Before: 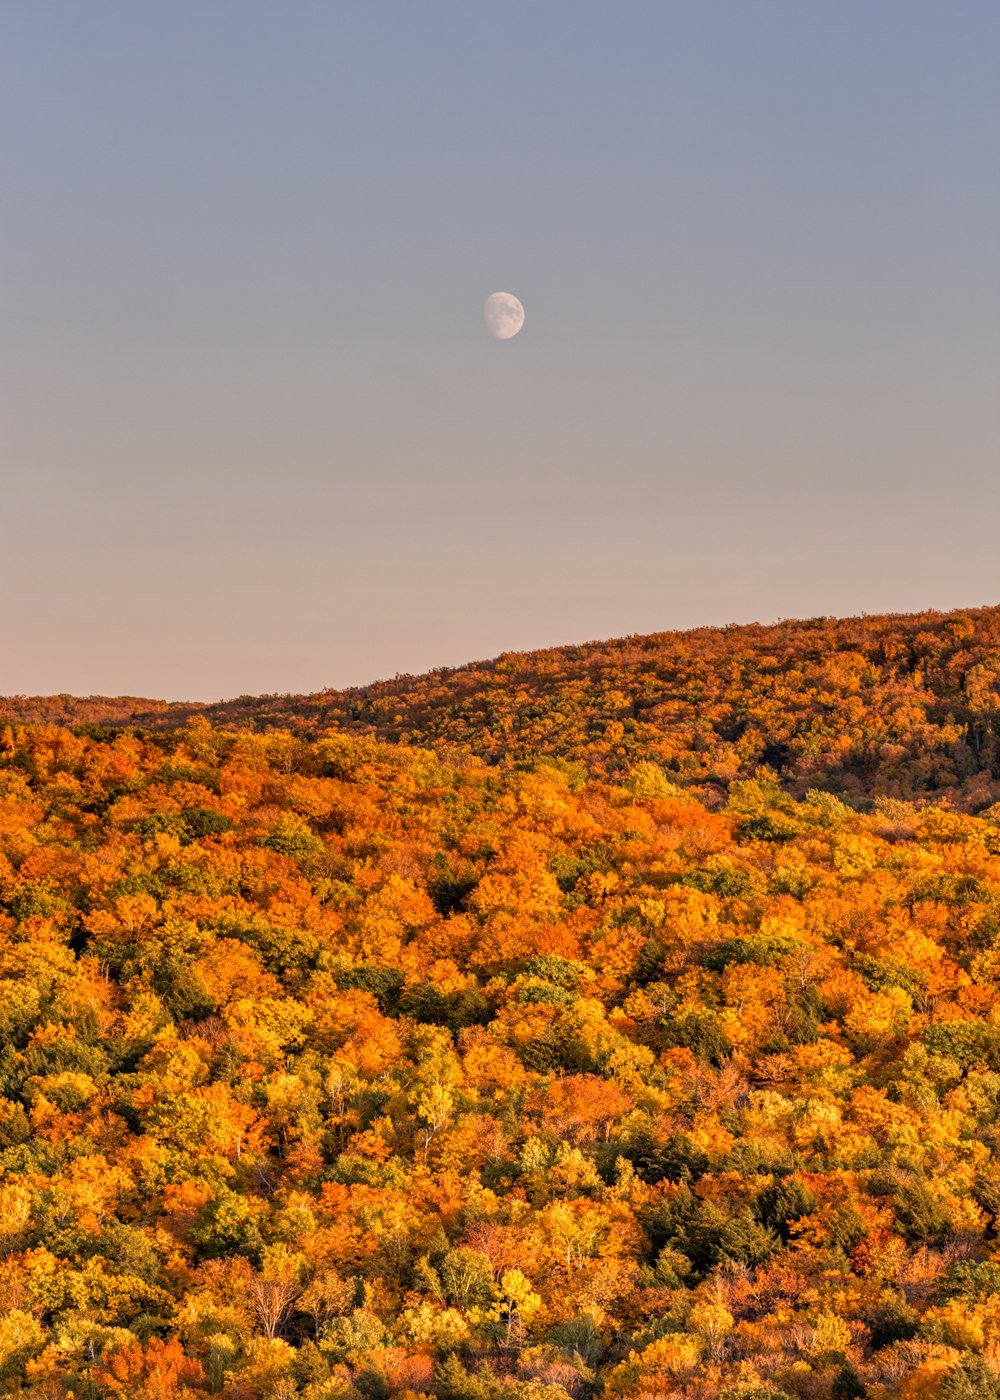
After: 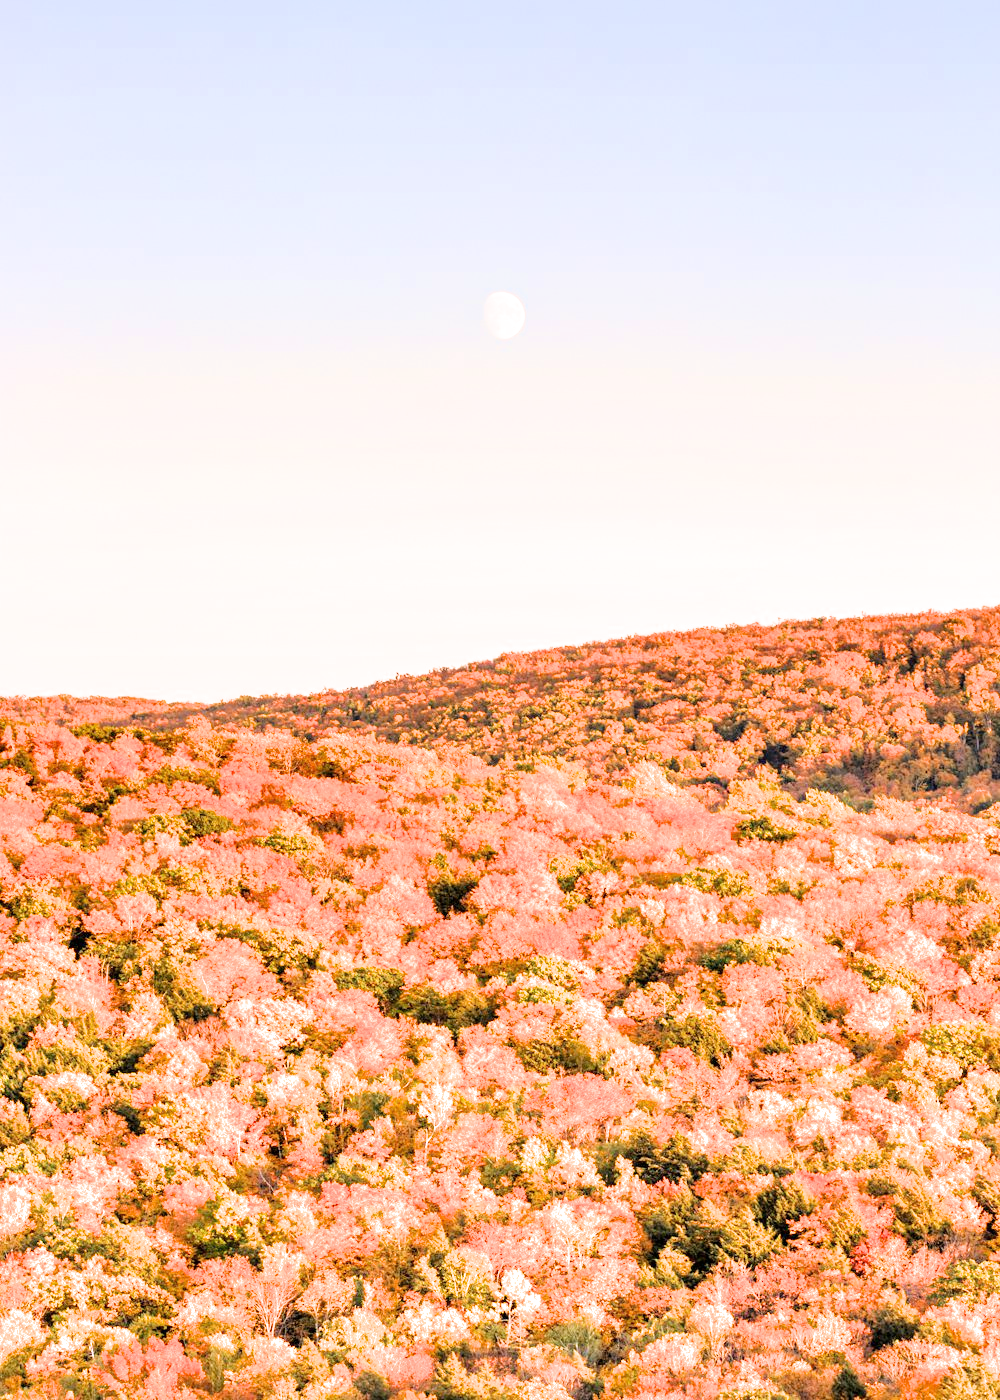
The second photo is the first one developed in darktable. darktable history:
filmic rgb: black relative exposure -8.02 EV, white relative exposure 4 EV, hardness 4.13, color science v6 (2022)
exposure: black level correction 0, exposure 2.397 EV, compensate highlight preservation false
